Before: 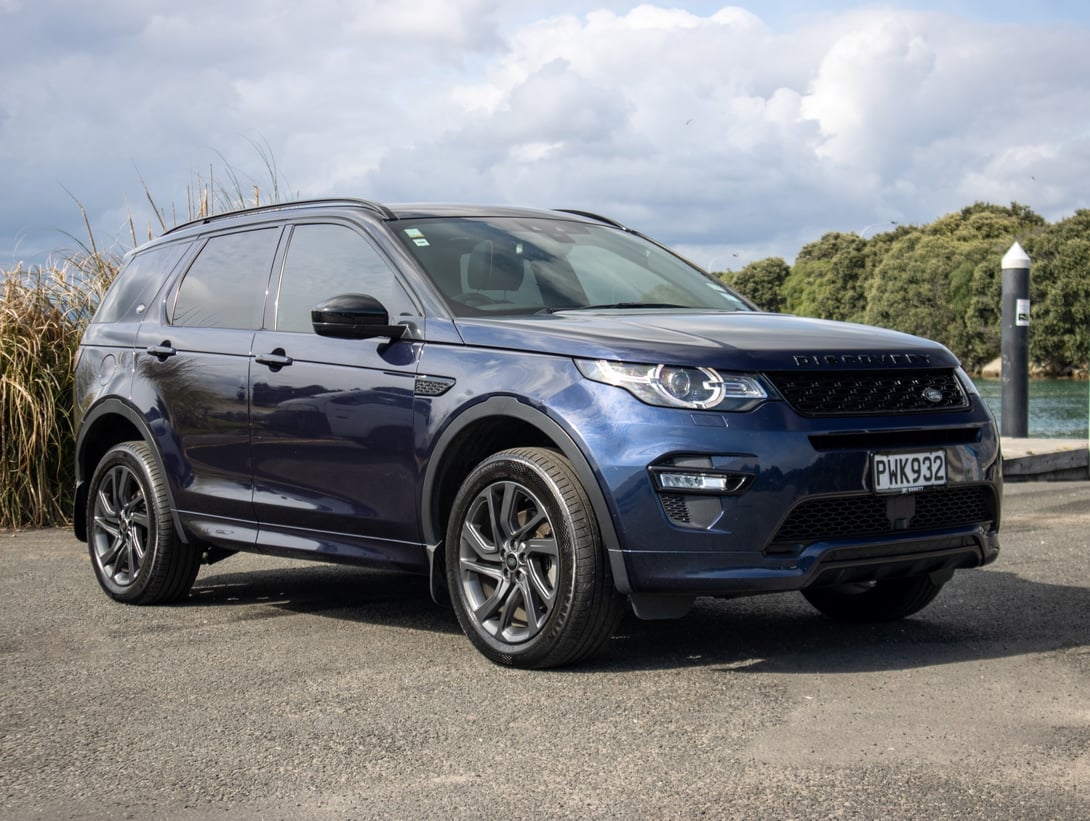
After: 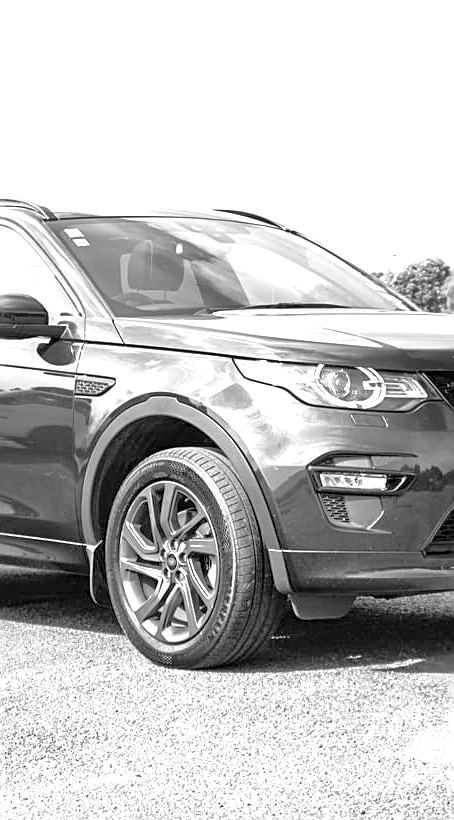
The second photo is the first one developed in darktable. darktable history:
tone equalizer: -7 EV 0.15 EV, -6 EV 0.6 EV, -5 EV 1.15 EV, -4 EV 1.33 EV, -3 EV 1.15 EV, -2 EV 0.6 EV, -1 EV 0.15 EV, mask exposure compensation -0.5 EV
crop: left 31.229%, right 27.105%
sharpen: on, module defaults
exposure: black level correction 0, exposure 1.45 EV, compensate exposure bias true, compensate highlight preservation false
monochrome: a 2.21, b -1.33, size 2.2
